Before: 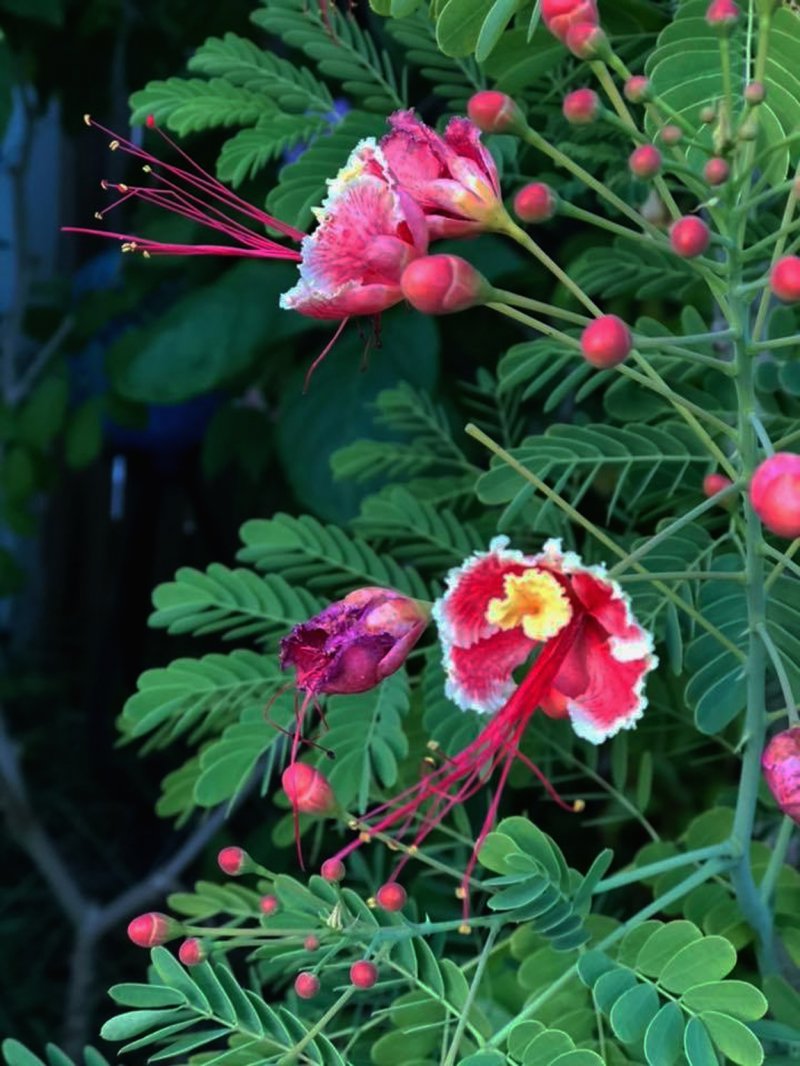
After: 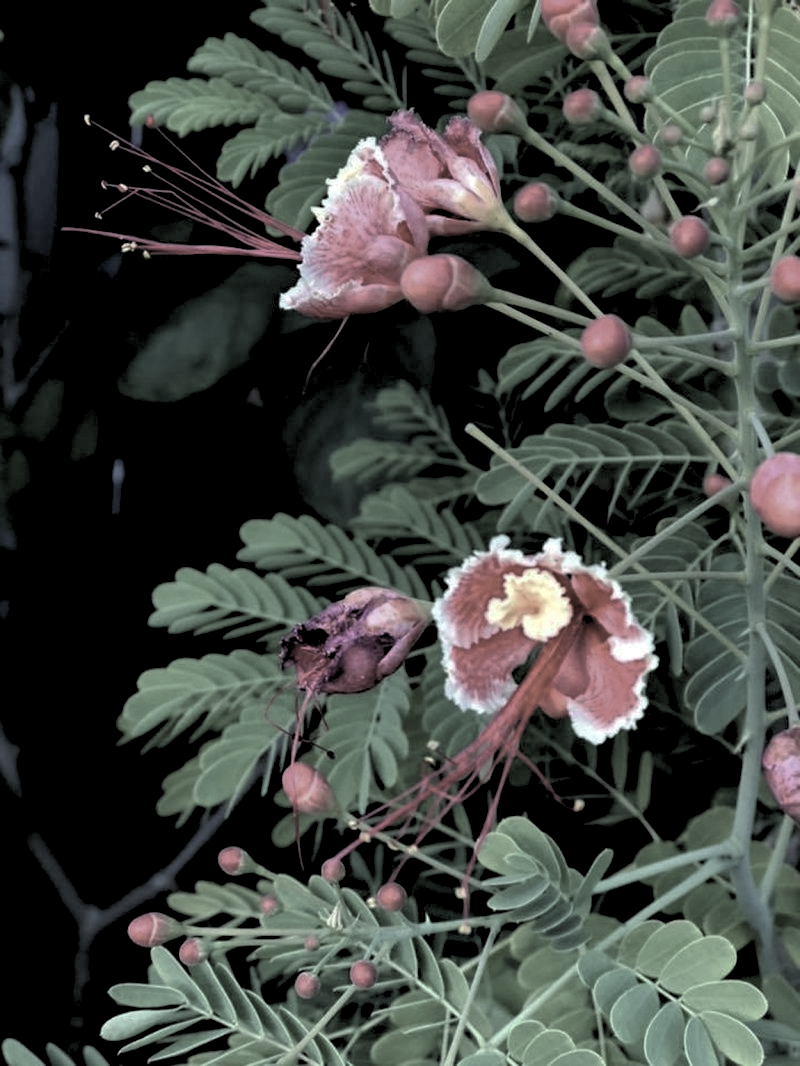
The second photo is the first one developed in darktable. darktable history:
rgb levels: levels [[0.029, 0.461, 0.922], [0, 0.5, 1], [0, 0.5, 1]]
exposure: black level correction -0.005, exposure 0.054 EV, compensate highlight preservation false
color correction: saturation 0.3
